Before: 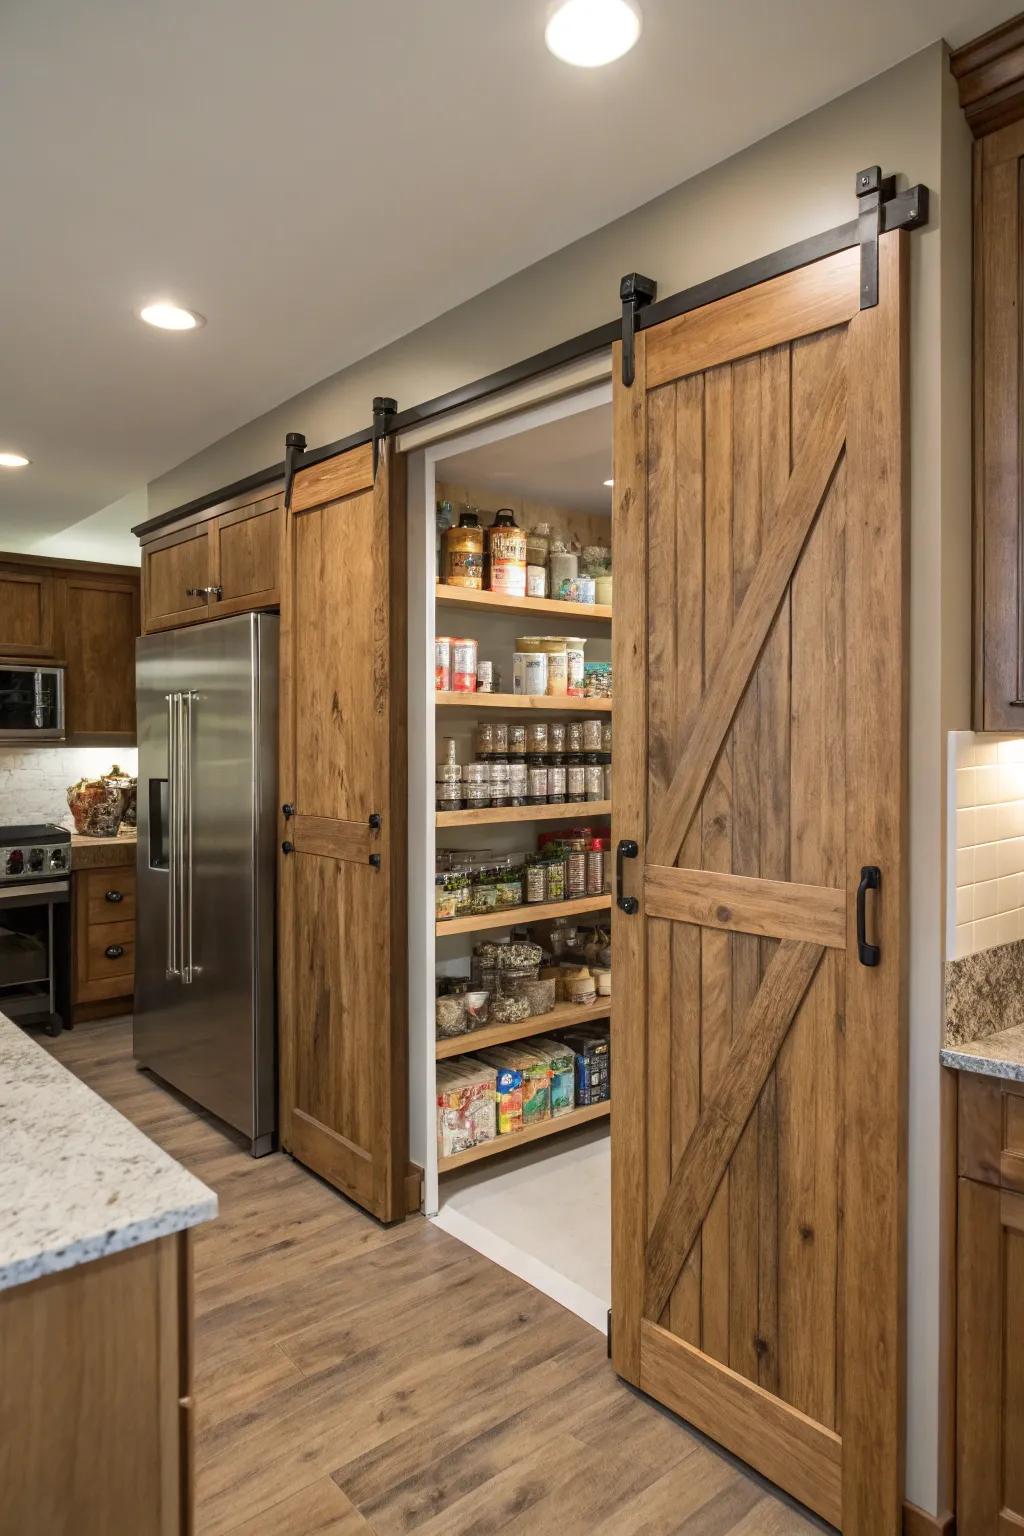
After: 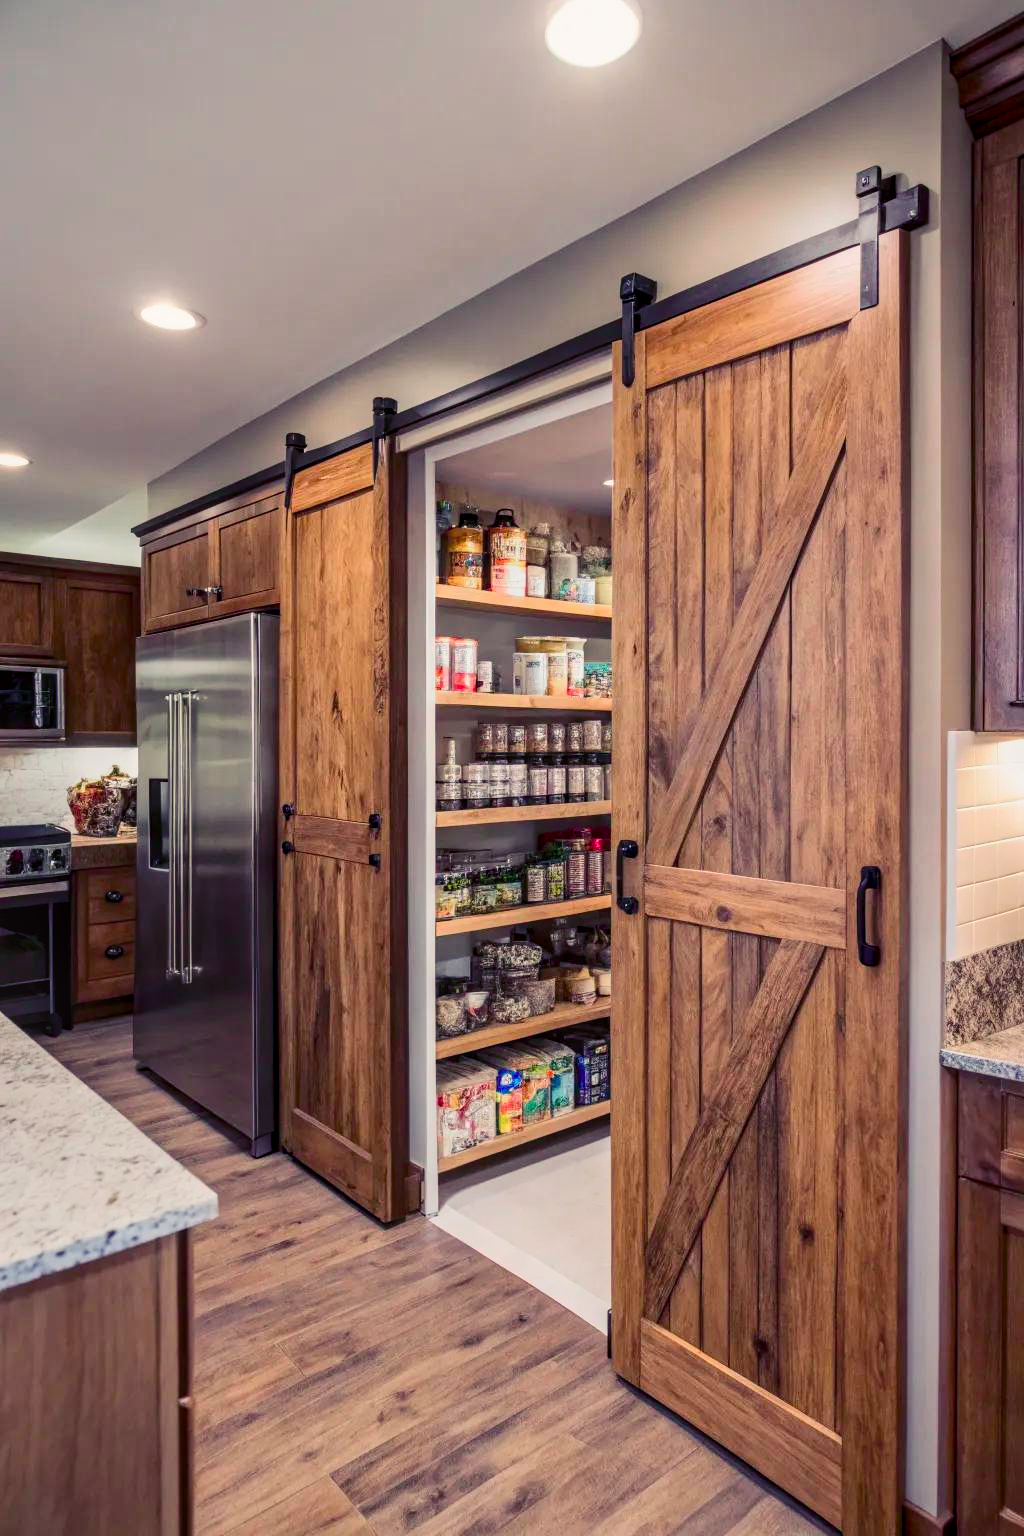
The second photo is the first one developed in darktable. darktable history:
local contrast: on, module defaults
color balance rgb: shadows lift › luminance -28.76%, shadows lift › chroma 15%, shadows lift › hue 270°, power › chroma 1%, power › hue 255°, highlights gain › luminance 7.14%, highlights gain › chroma 2%, highlights gain › hue 90°, global offset › luminance -0.29%, global offset › hue 260°, perceptual saturation grading › global saturation 20%, perceptual saturation grading › highlights -13.92%, perceptual saturation grading › shadows 50%
tone curve: curves: ch0 [(0, 0.023) (0.184, 0.168) (0.491, 0.519) (0.748, 0.765) (1, 0.919)]; ch1 [(0, 0) (0.179, 0.173) (0.322, 0.32) (0.424, 0.424) (0.496, 0.501) (0.563, 0.586) (0.761, 0.803) (1, 1)]; ch2 [(0, 0) (0.434, 0.447) (0.483, 0.487) (0.557, 0.541) (0.697, 0.68) (1, 1)], color space Lab, independent channels, preserve colors none
